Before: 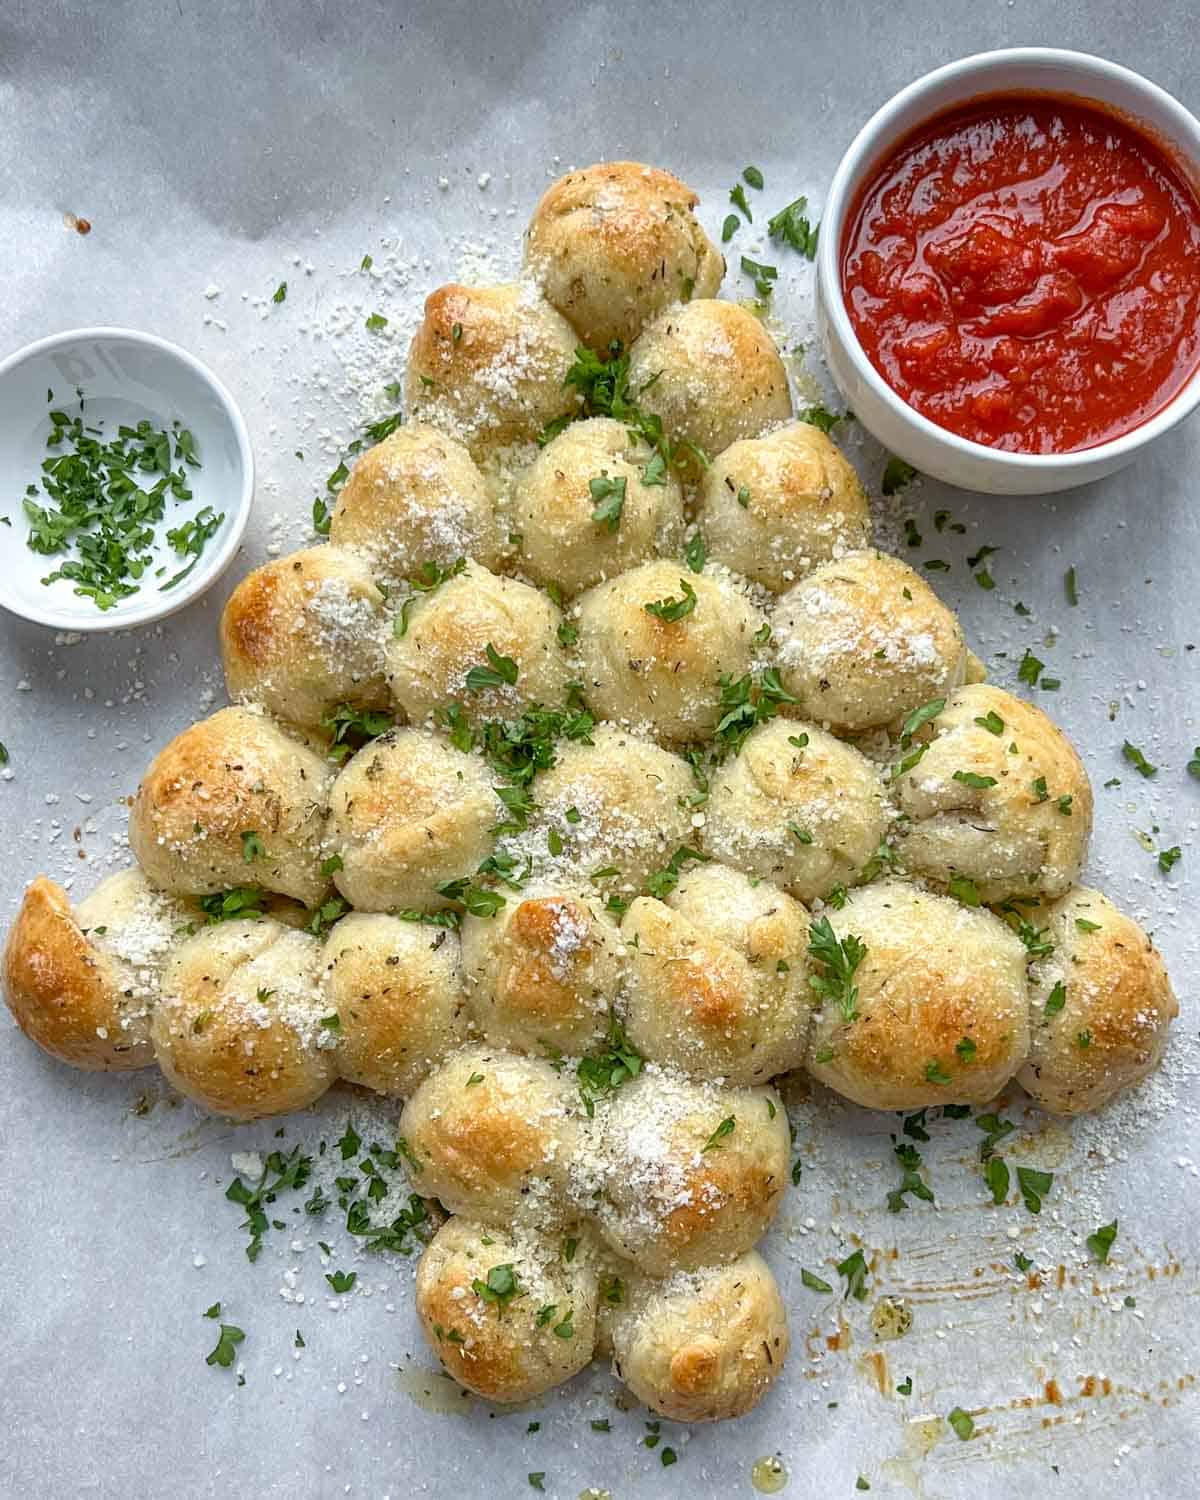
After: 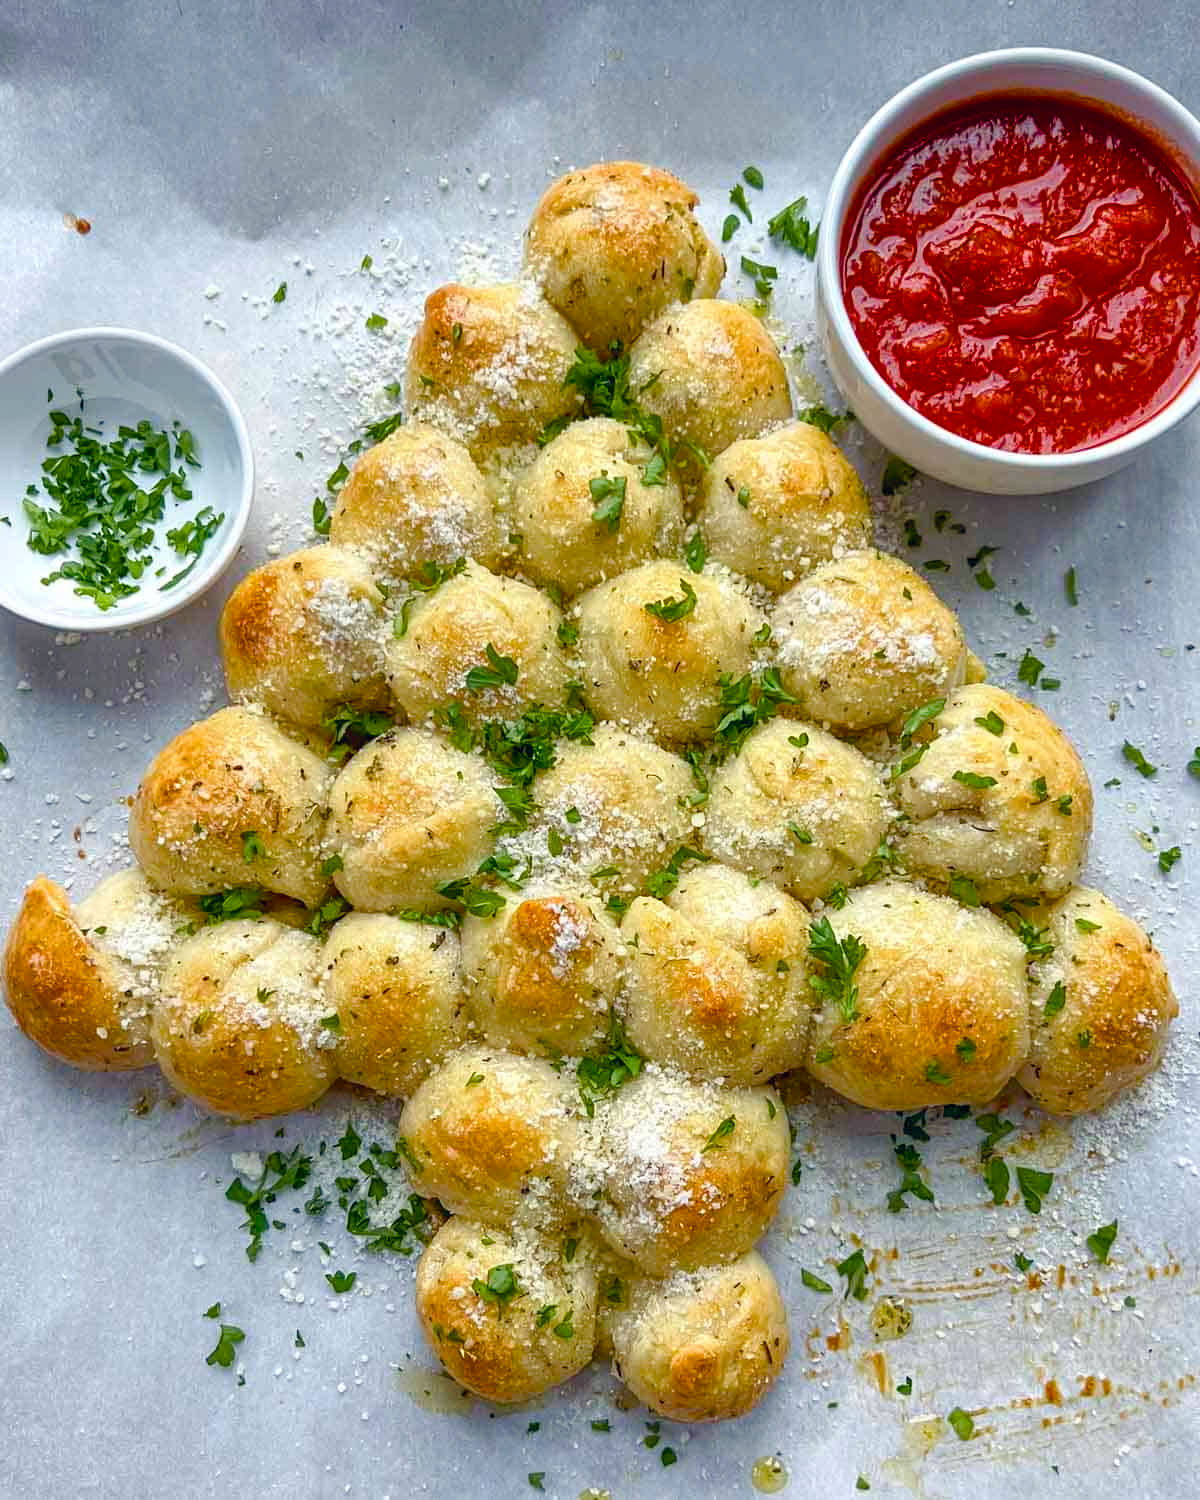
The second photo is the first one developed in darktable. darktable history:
color balance rgb: shadows lift › chroma 3.019%, shadows lift › hue 280.16°, global offset › chroma 0.056%, global offset › hue 253.19°, perceptual saturation grading › global saturation 20%, perceptual saturation grading › highlights -25.459%, perceptual saturation grading › shadows 49.988%, global vibrance 39.259%
